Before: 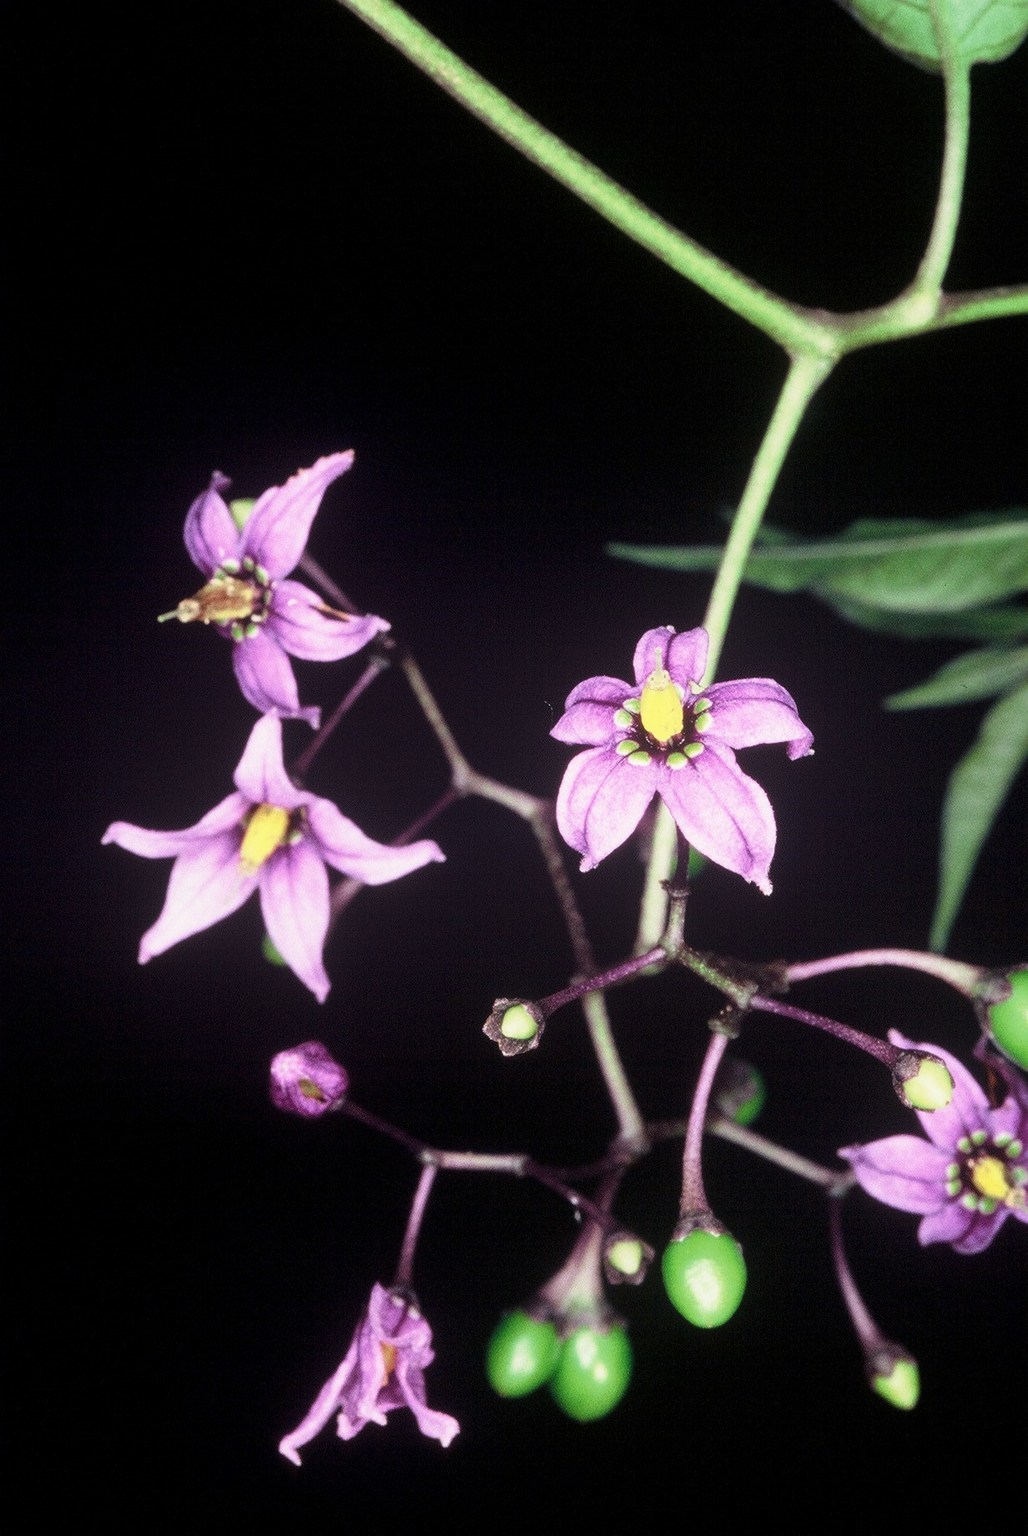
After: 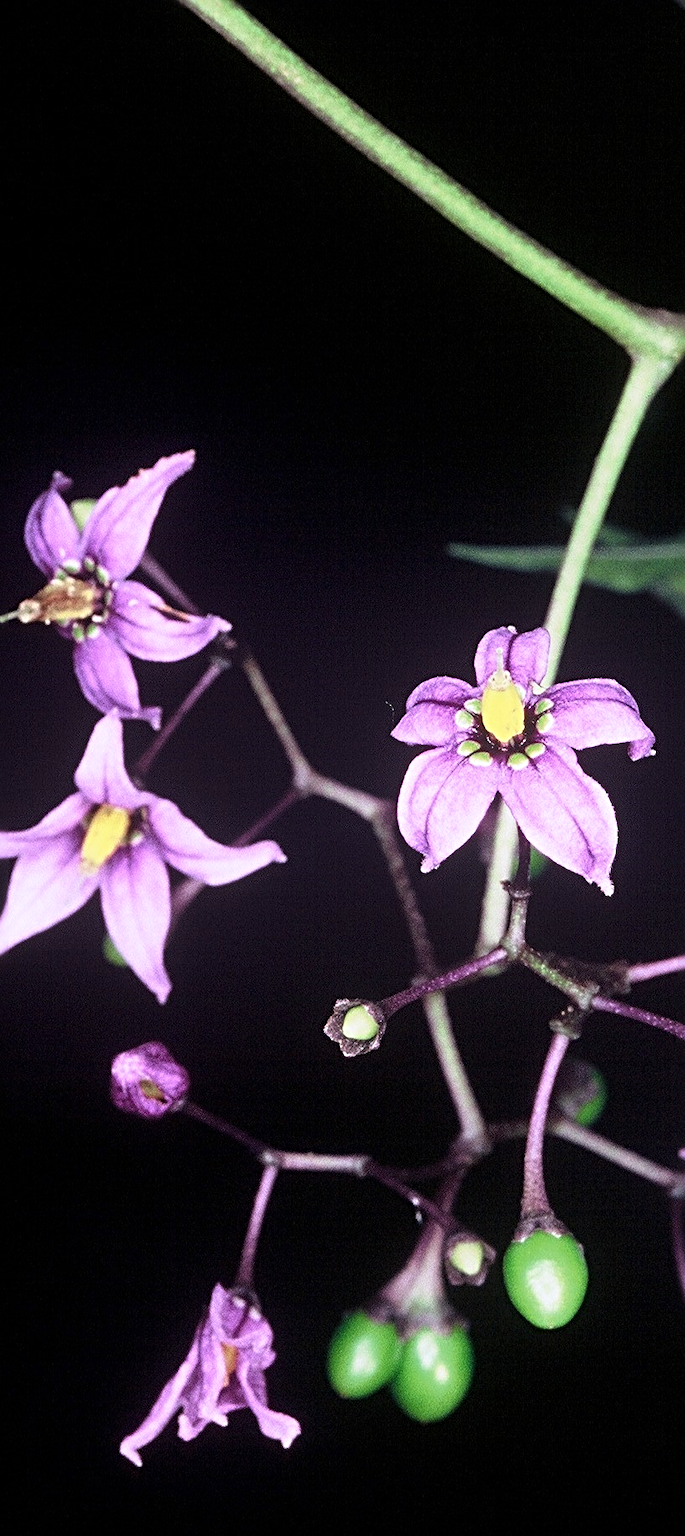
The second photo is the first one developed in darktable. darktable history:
white balance: red 1.004, blue 1.096
sharpen: radius 4
crop and rotate: left 15.546%, right 17.787%
